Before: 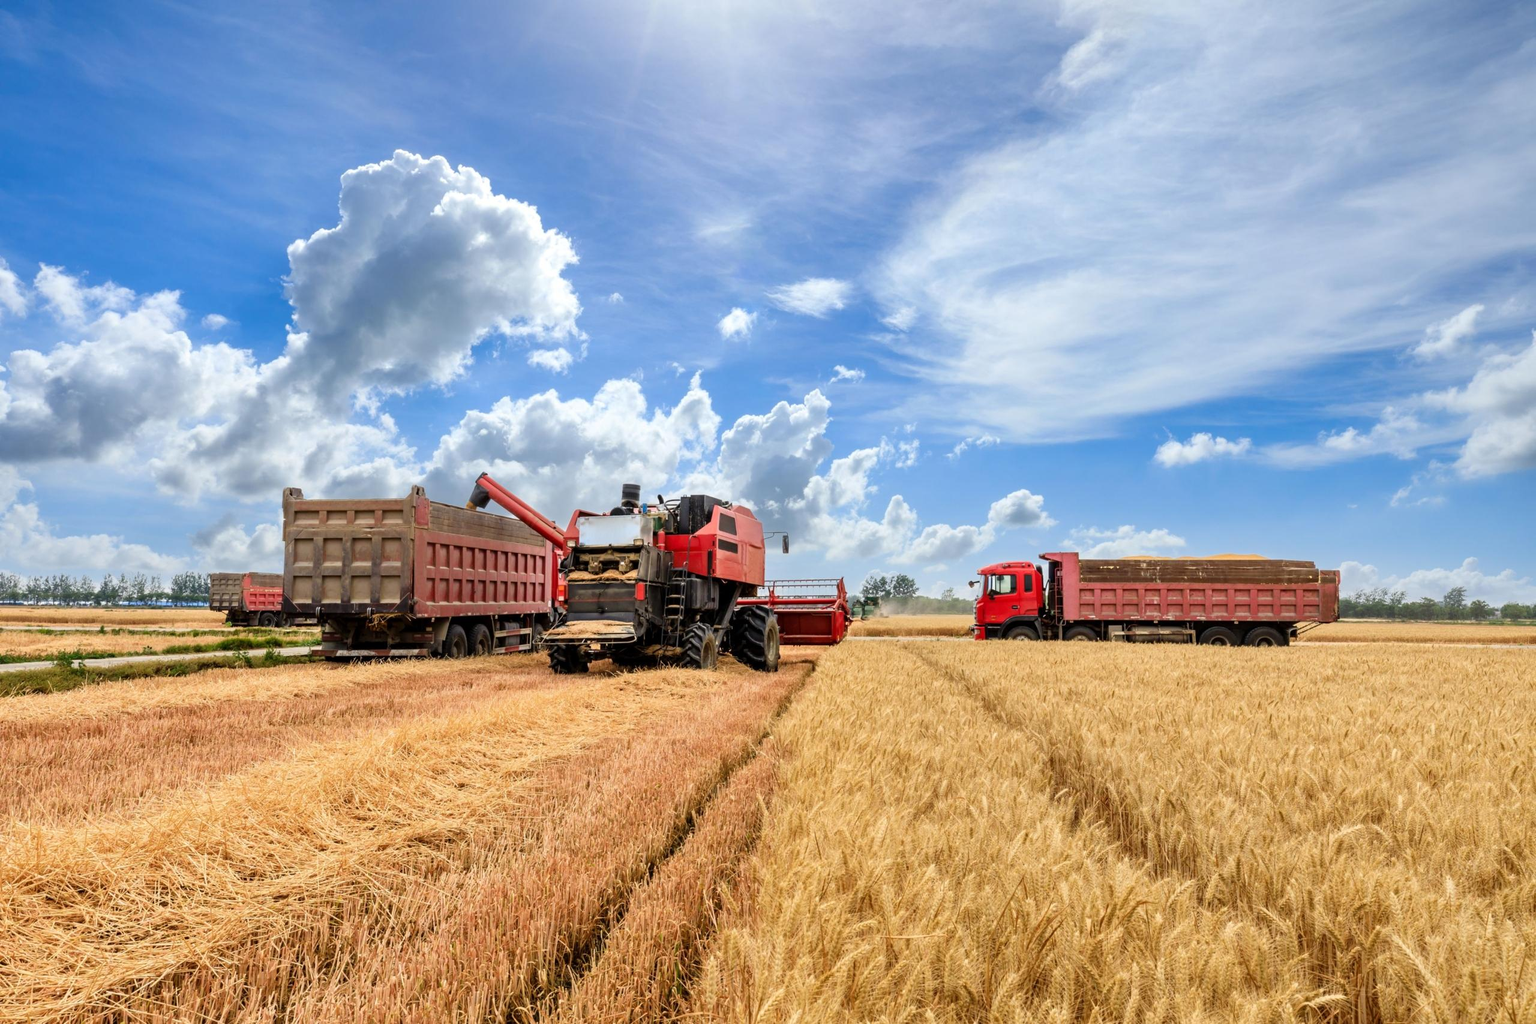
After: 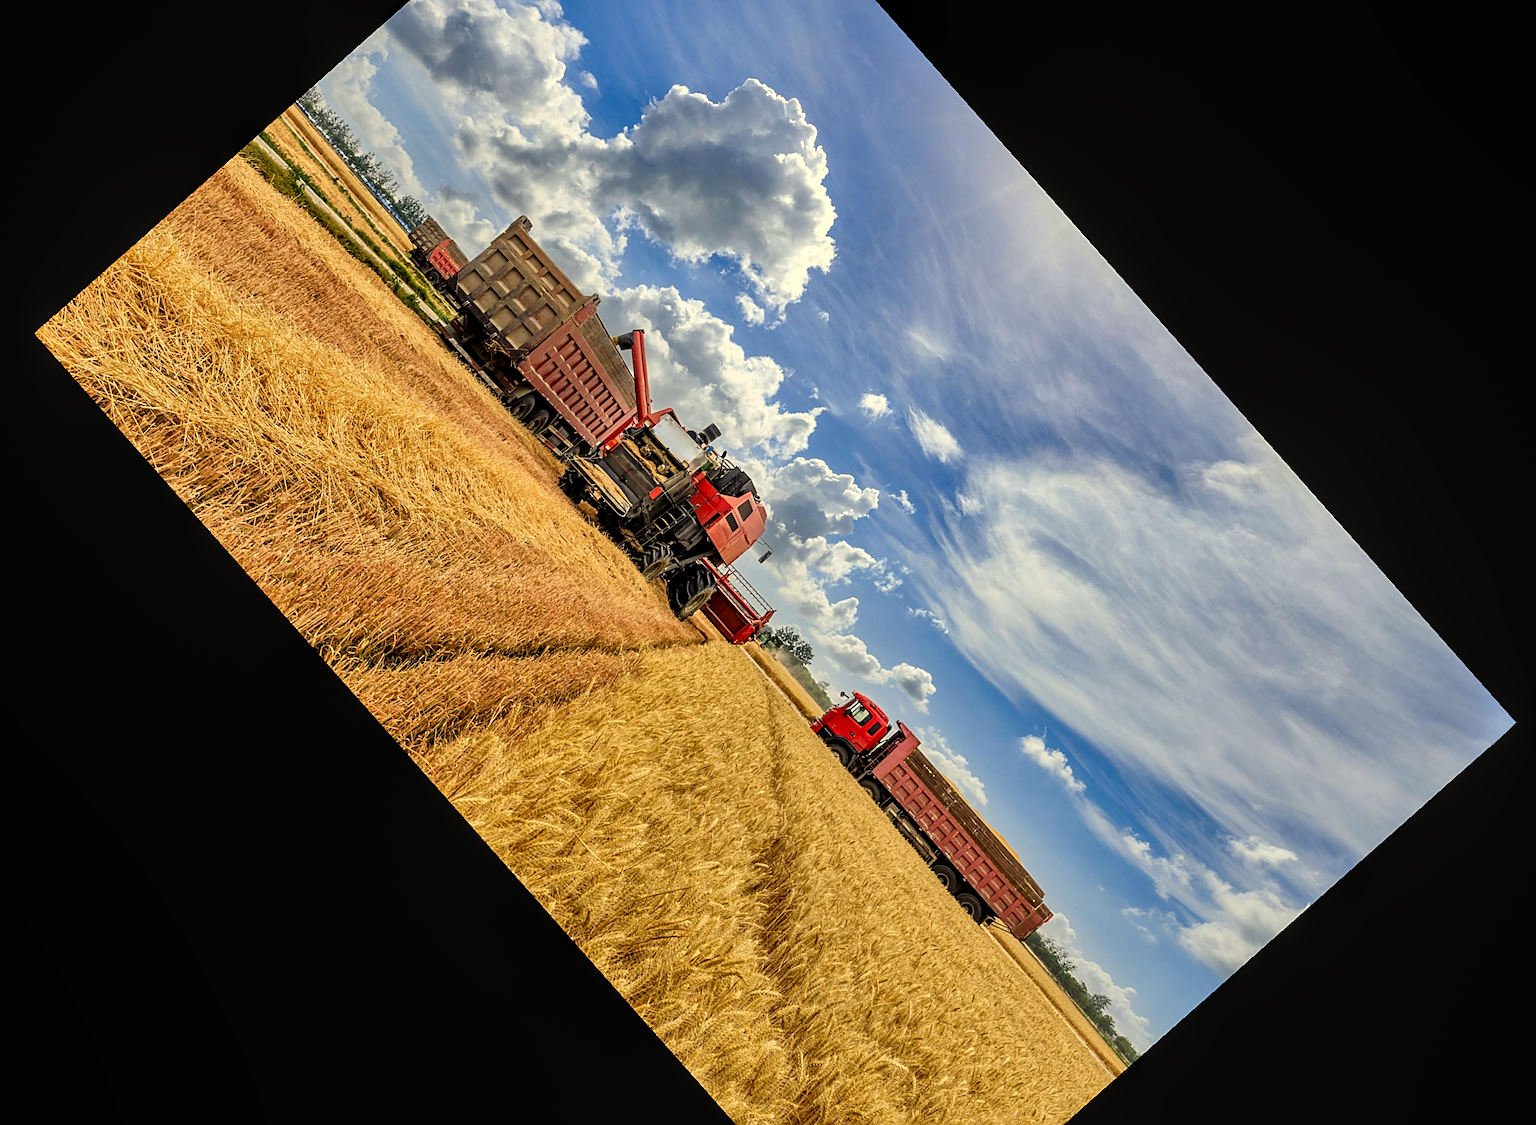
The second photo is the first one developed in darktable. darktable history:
crop and rotate: angle -46.26°, top 16.234%, right 0.912%, bottom 11.704%
shadows and highlights: soften with gaussian
local contrast: on, module defaults
sharpen: radius 2.584, amount 0.688
rotate and perspective: rotation 2.17°, automatic cropping off
color correction: highlights a* 1.39, highlights b* 17.83
